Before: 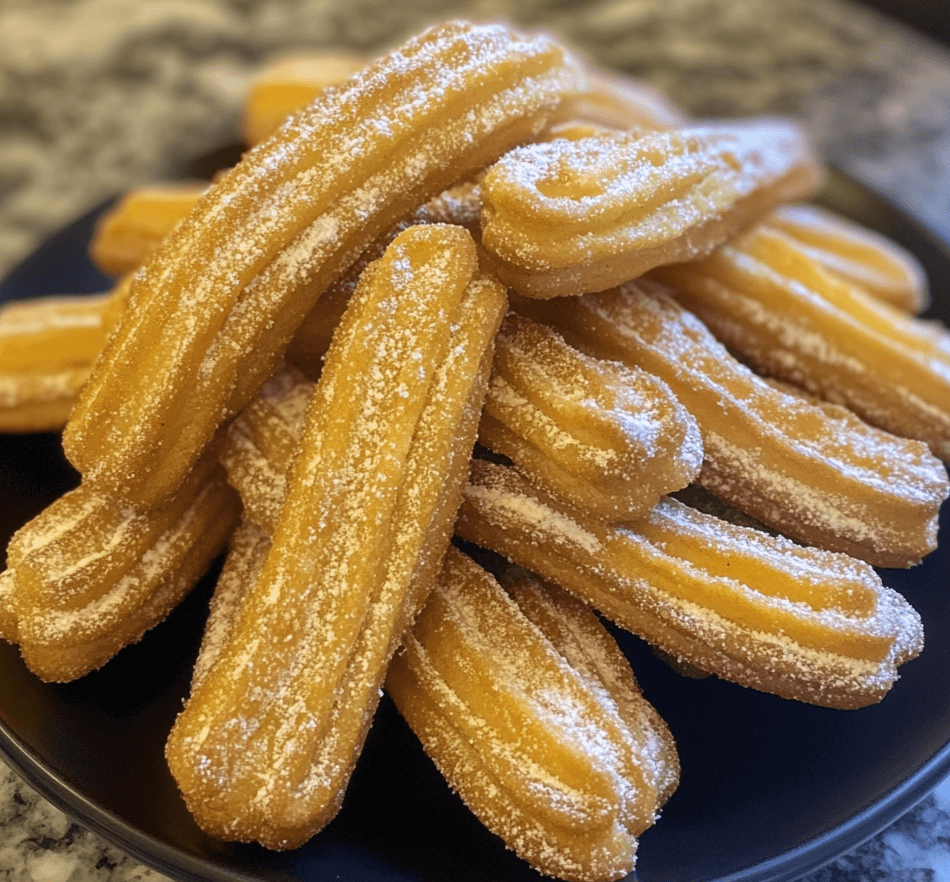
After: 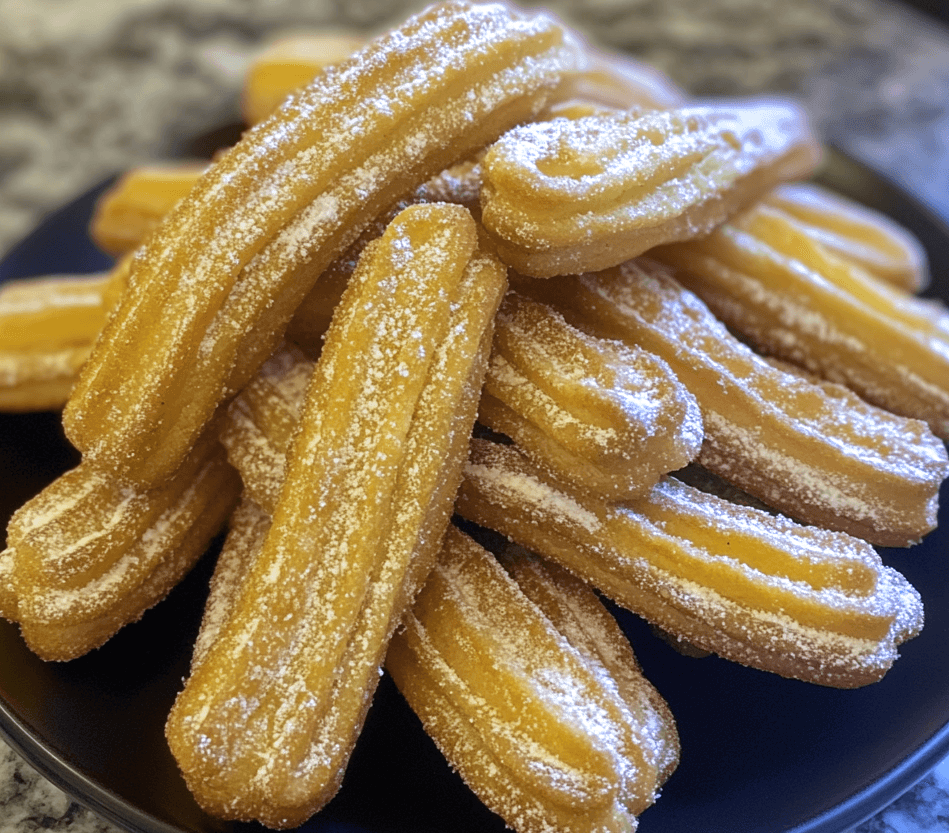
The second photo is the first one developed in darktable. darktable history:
split-toning: shadows › saturation 0.61, highlights › saturation 0.58, balance -28.74, compress 87.36%
white balance: red 0.948, green 1.02, blue 1.176
crop and rotate: top 2.479%, bottom 3.018%
